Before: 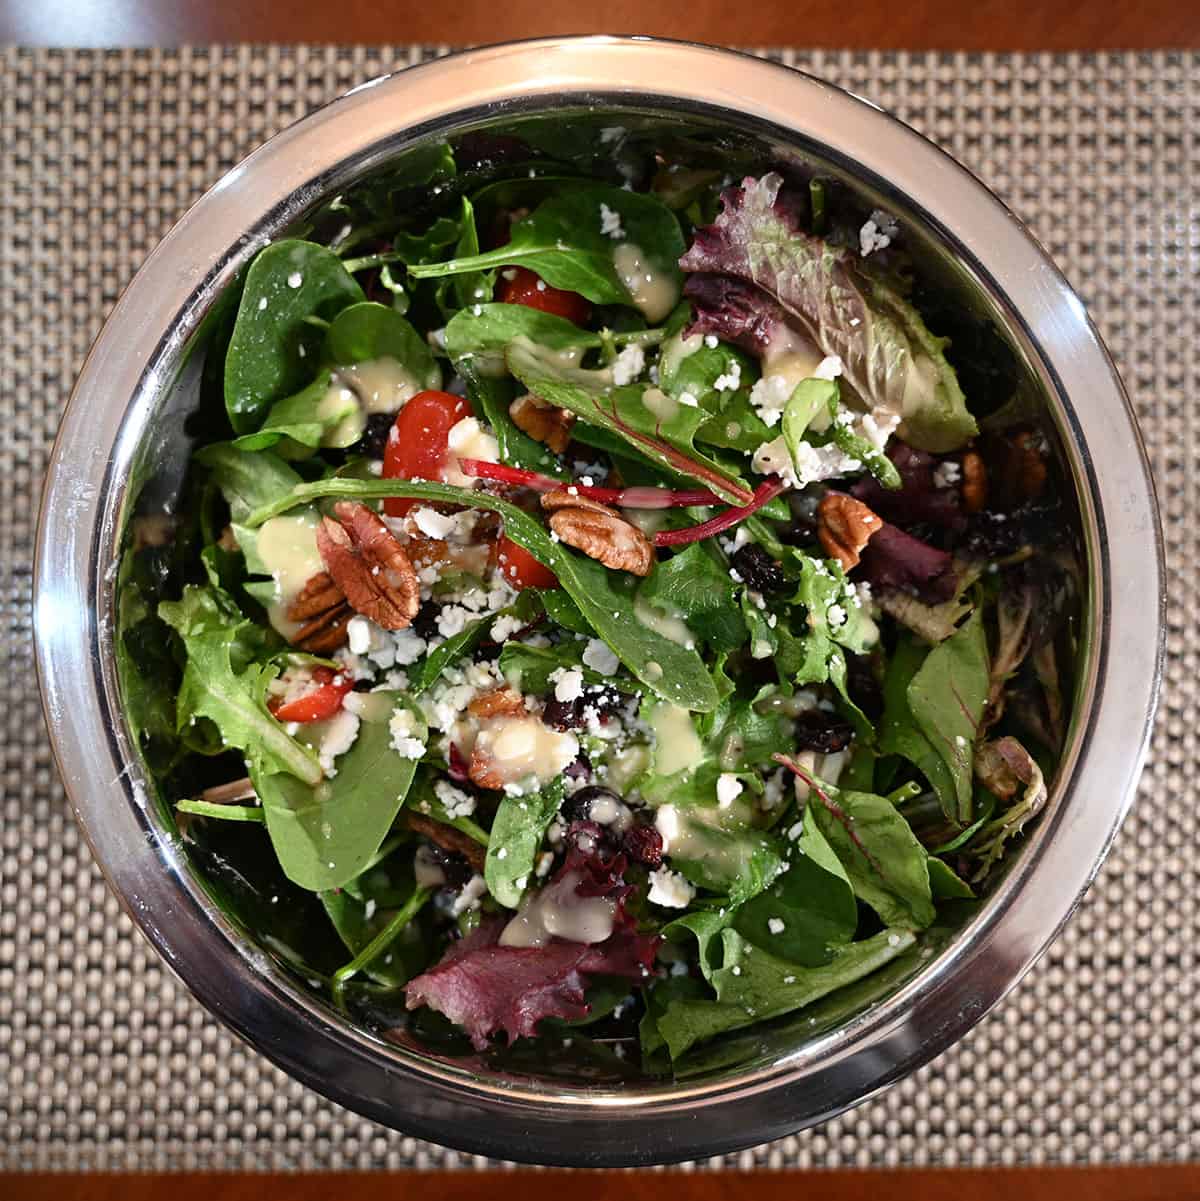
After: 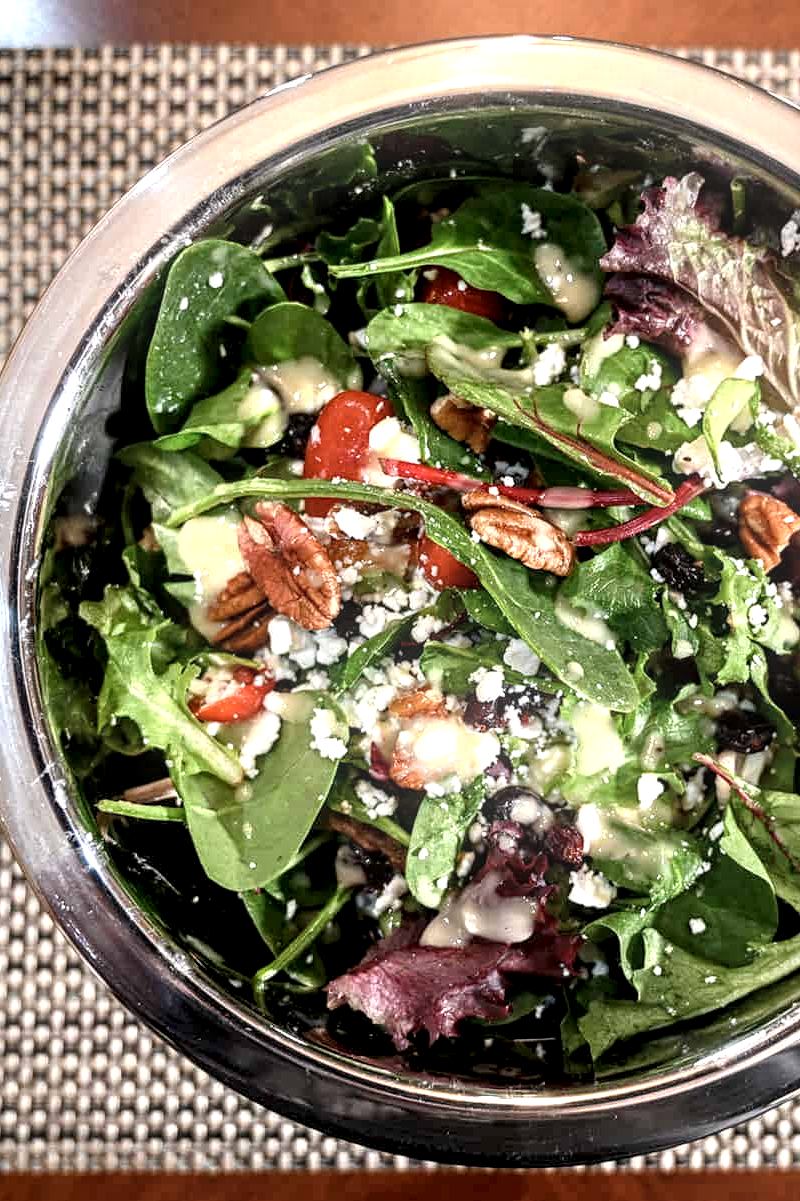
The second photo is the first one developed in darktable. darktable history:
bloom: on, module defaults
local contrast: shadows 185%, detail 225%
crop and rotate: left 6.617%, right 26.717%
